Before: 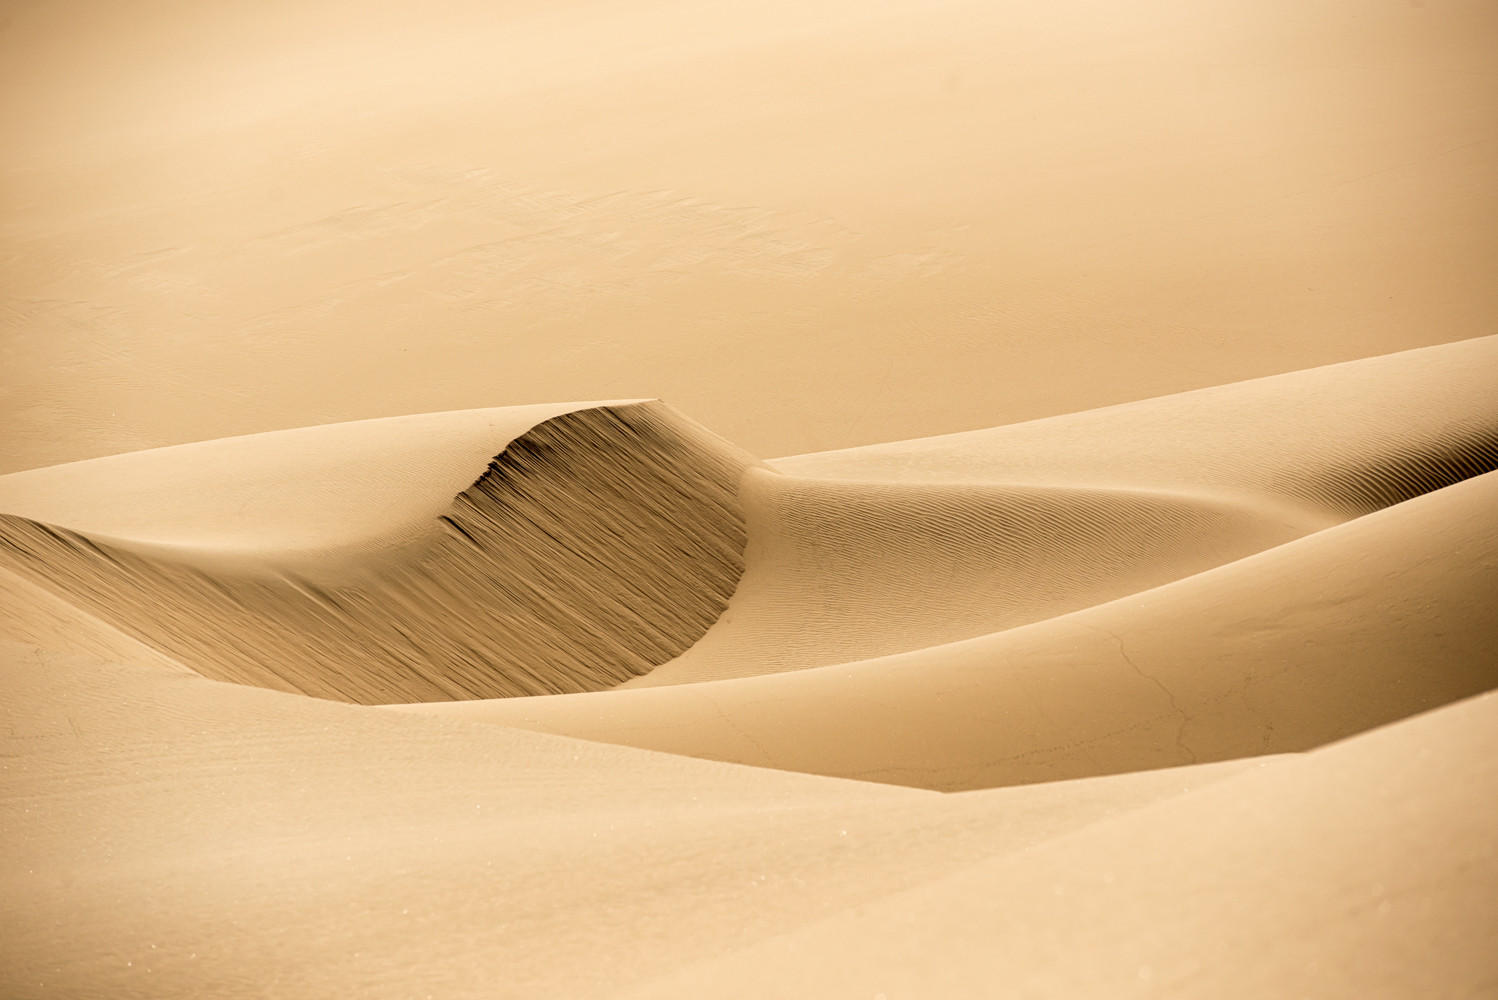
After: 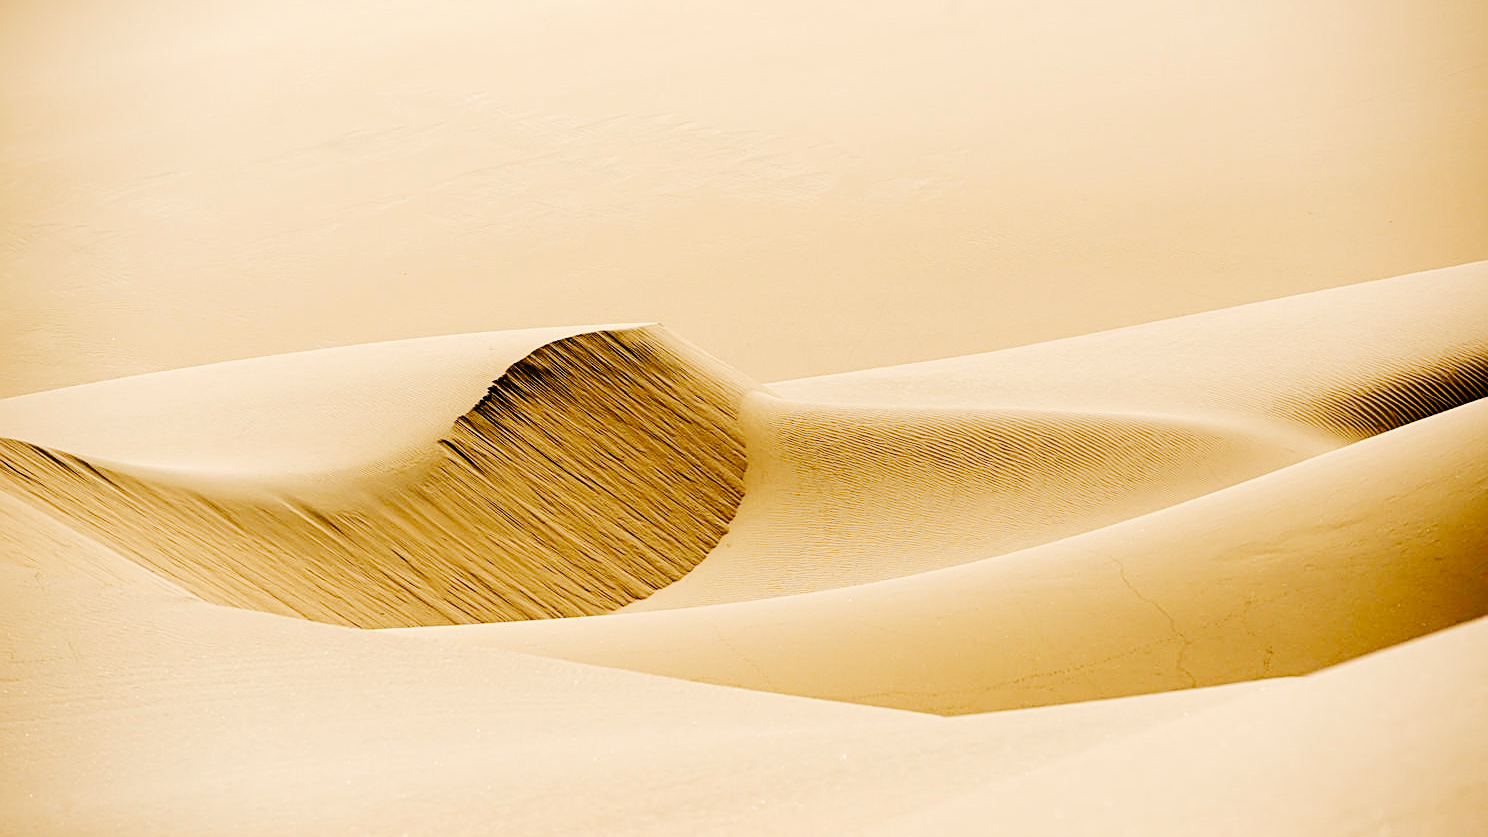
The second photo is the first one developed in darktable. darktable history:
crop: top 7.625%, bottom 8.027%
white balance: emerald 1
sharpen: on, module defaults
tone curve: curves: ch0 [(0, 0) (0.003, 0.003) (0.011, 0.009) (0.025, 0.018) (0.044, 0.027) (0.069, 0.034) (0.1, 0.043) (0.136, 0.056) (0.177, 0.084) (0.224, 0.138) (0.277, 0.203) (0.335, 0.329) (0.399, 0.451) (0.468, 0.572) (0.543, 0.671) (0.623, 0.754) (0.709, 0.821) (0.801, 0.88) (0.898, 0.938) (1, 1)], preserve colors none
